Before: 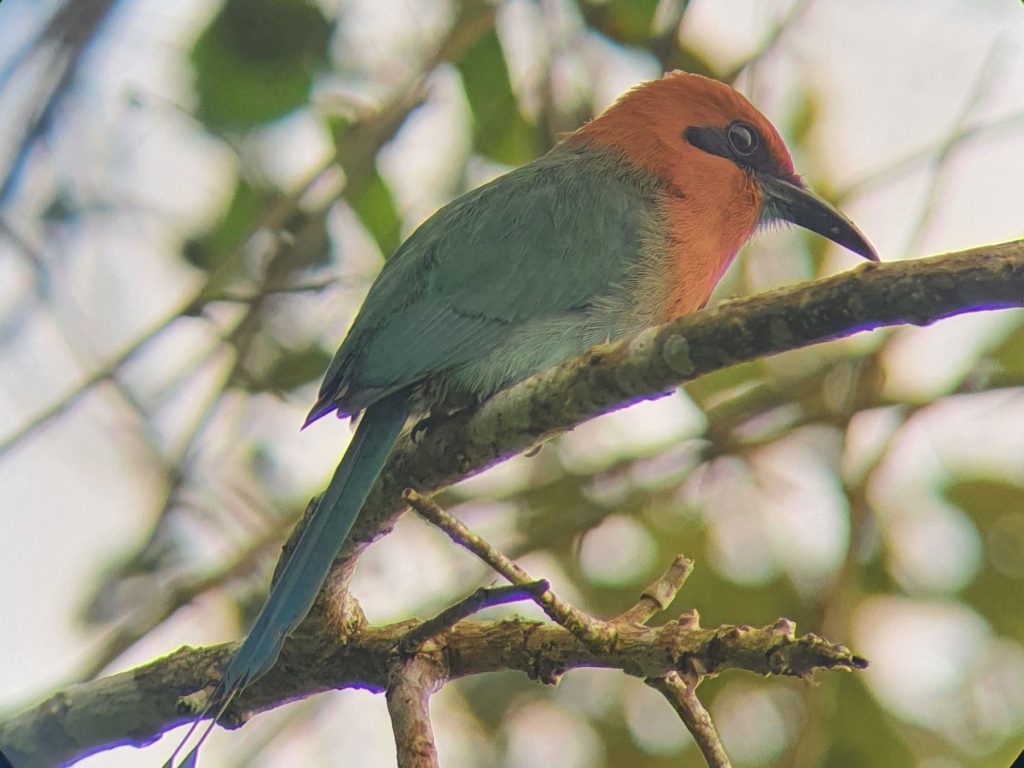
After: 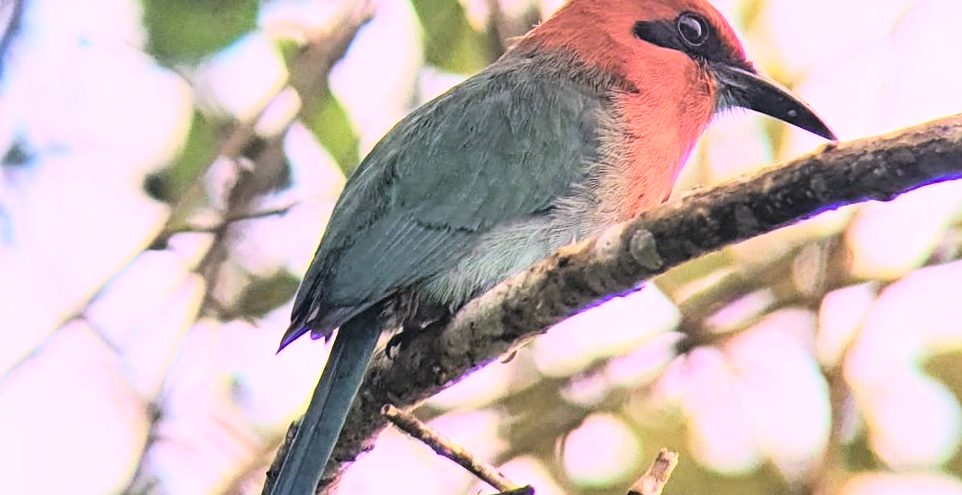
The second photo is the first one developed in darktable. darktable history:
rotate and perspective: rotation -4.57°, crop left 0.054, crop right 0.944, crop top 0.087, crop bottom 0.914
haze removal: compatibility mode true, adaptive false
crop and rotate: top 8.293%, bottom 20.996%
rgb curve: curves: ch0 [(0, 0) (0.21, 0.15) (0.24, 0.21) (0.5, 0.75) (0.75, 0.96) (0.89, 0.99) (1, 1)]; ch1 [(0, 0.02) (0.21, 0.13) (0.25, 0.2) (0.5, 0.67) (0.75, 0.9) (0.89, 0.97) (1, 1)]; ch2 [(0, 0.02) (0.21, 0.13) (0.25, 0.2) (0.5, 0.67) (0.75, 0.9) (0.89, 0.97) (1, 1)], compensate middle gray true
color correction: highlights a* 15.46, highlights b* -20.56
